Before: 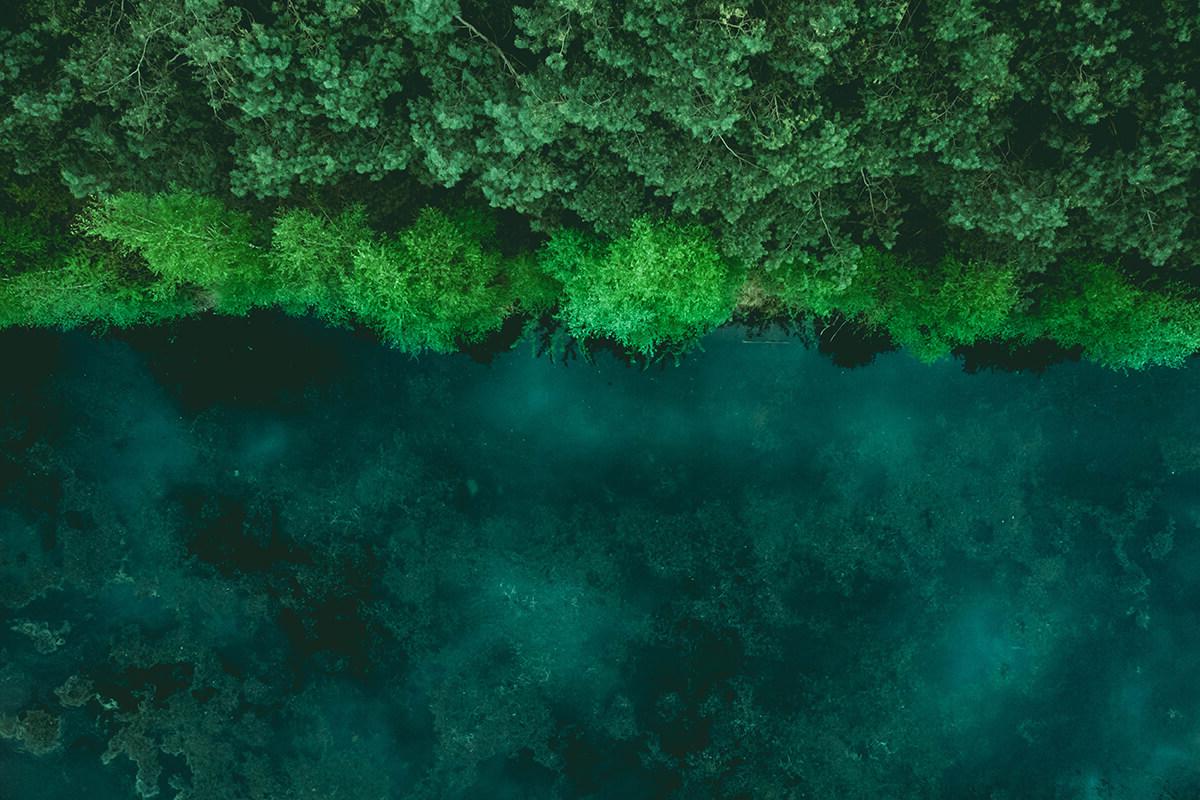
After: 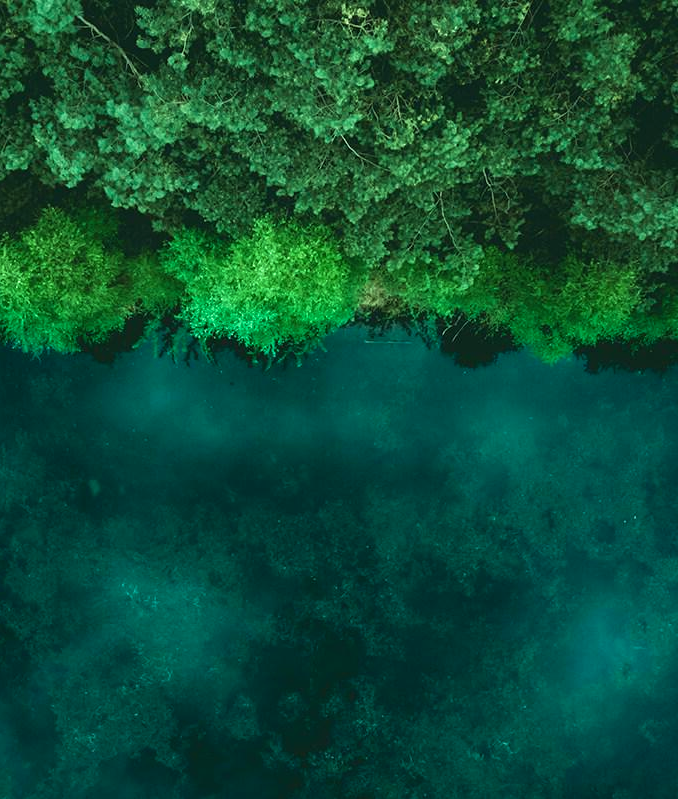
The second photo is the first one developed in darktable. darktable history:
velvia: strength 26.91%
crop: left 31.537%, top 0.011%, right 11.895%
tone equalizer: -8 EV -0.382 EV, -7 EV -0.409 EV, -6 EV -0.353 EV, -5 EV -0.197 EV, -3 EV 0.222 EV, -2 EV 0.322 EV, -1 EV 0.384 EV, +0 EV 0.389 EV
